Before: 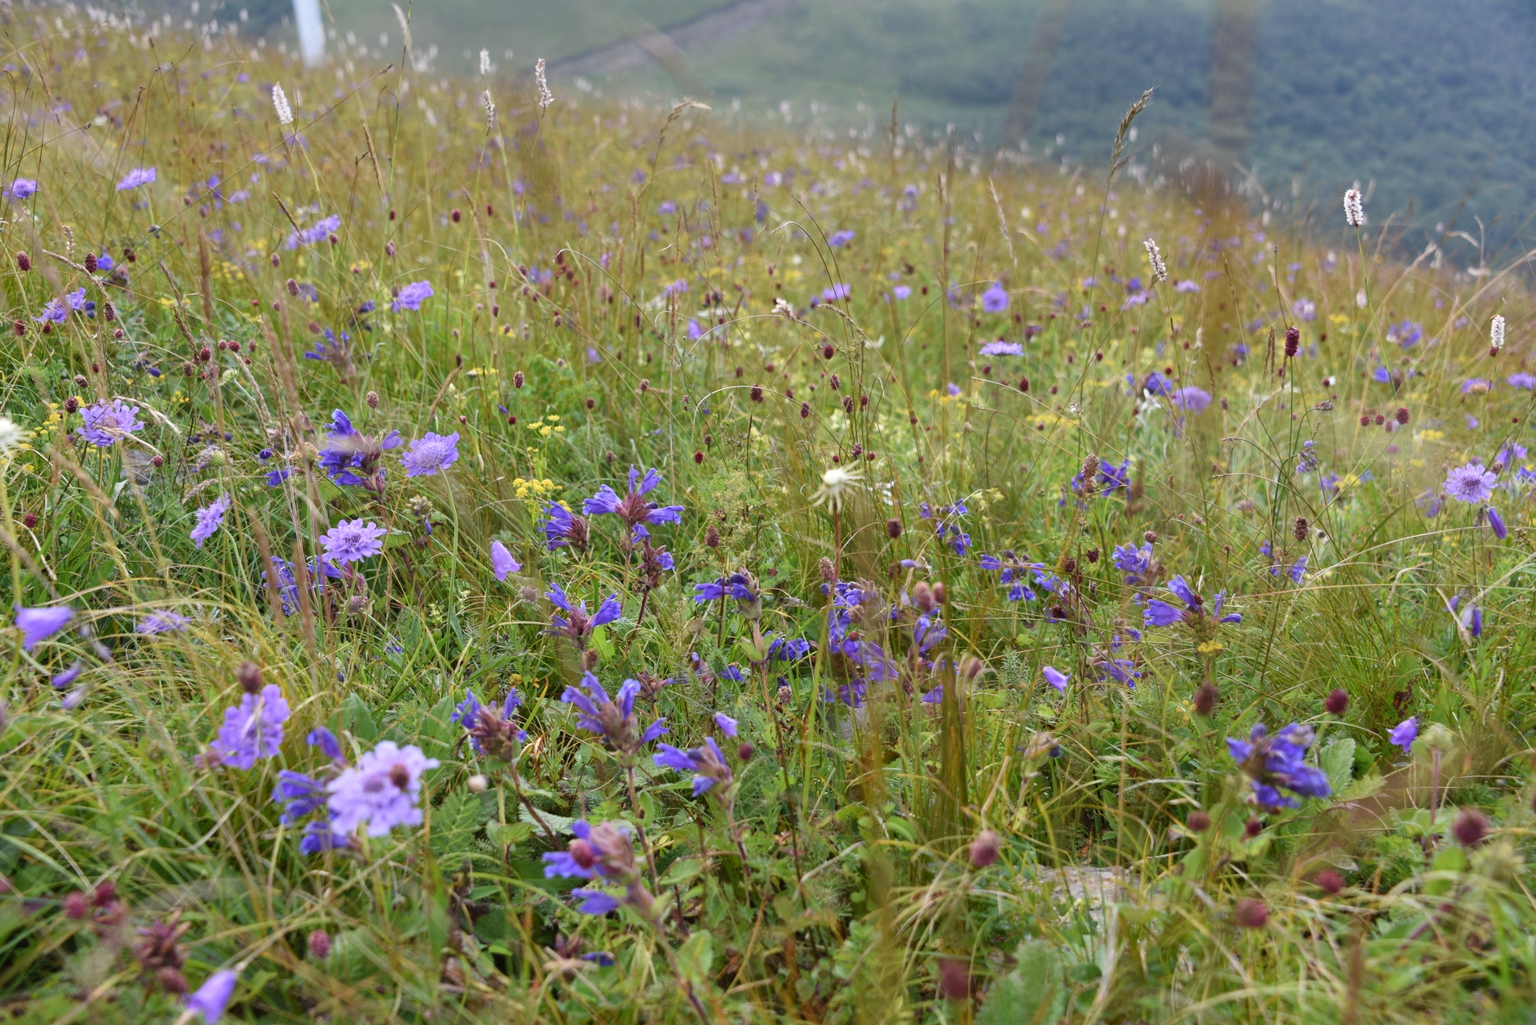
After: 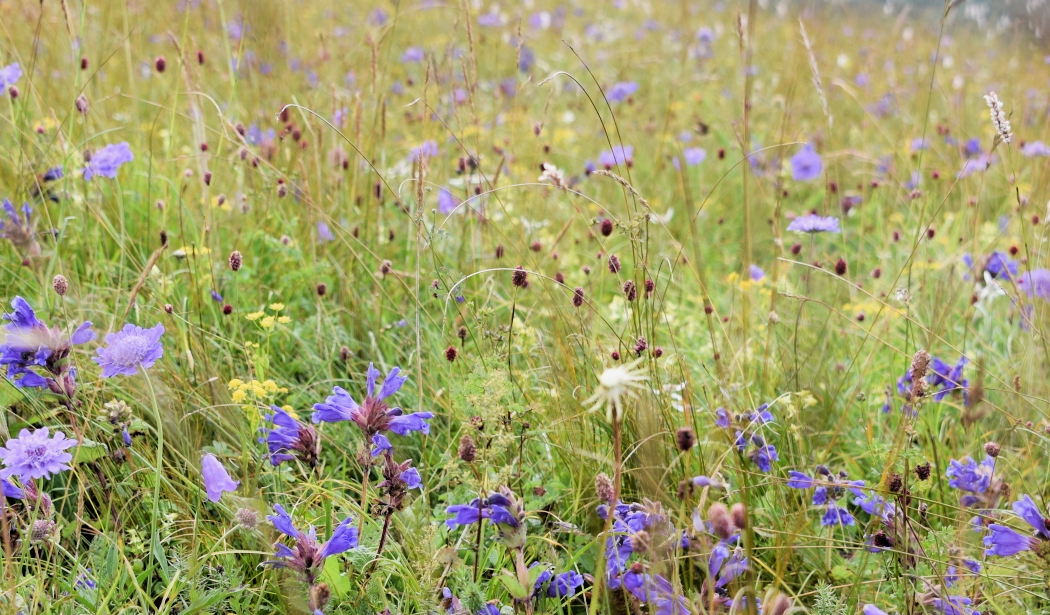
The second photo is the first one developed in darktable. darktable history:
crop: left 20.985%, top 15.852%, right 21.933%, bottom 33.913%
filmic rgb: black relative exposure -5.02 EV, white relative exposure 3.97 EV, threshold 3.03 EV, hardness 2.88, contrast 1.193, enable highlight reconstruction true
tone equalizer: -8 EV -0.749 EV, -7 EV -0.715 EV, -6 EV -0.582 EV, -5 EV -0.382 EV, -3 EV 0.378 EV, -2 EV 0.6 EV, -1 EV 0.69 EV, +0 EV 0.776 EV, mask exposure compensation -0.487 EV
